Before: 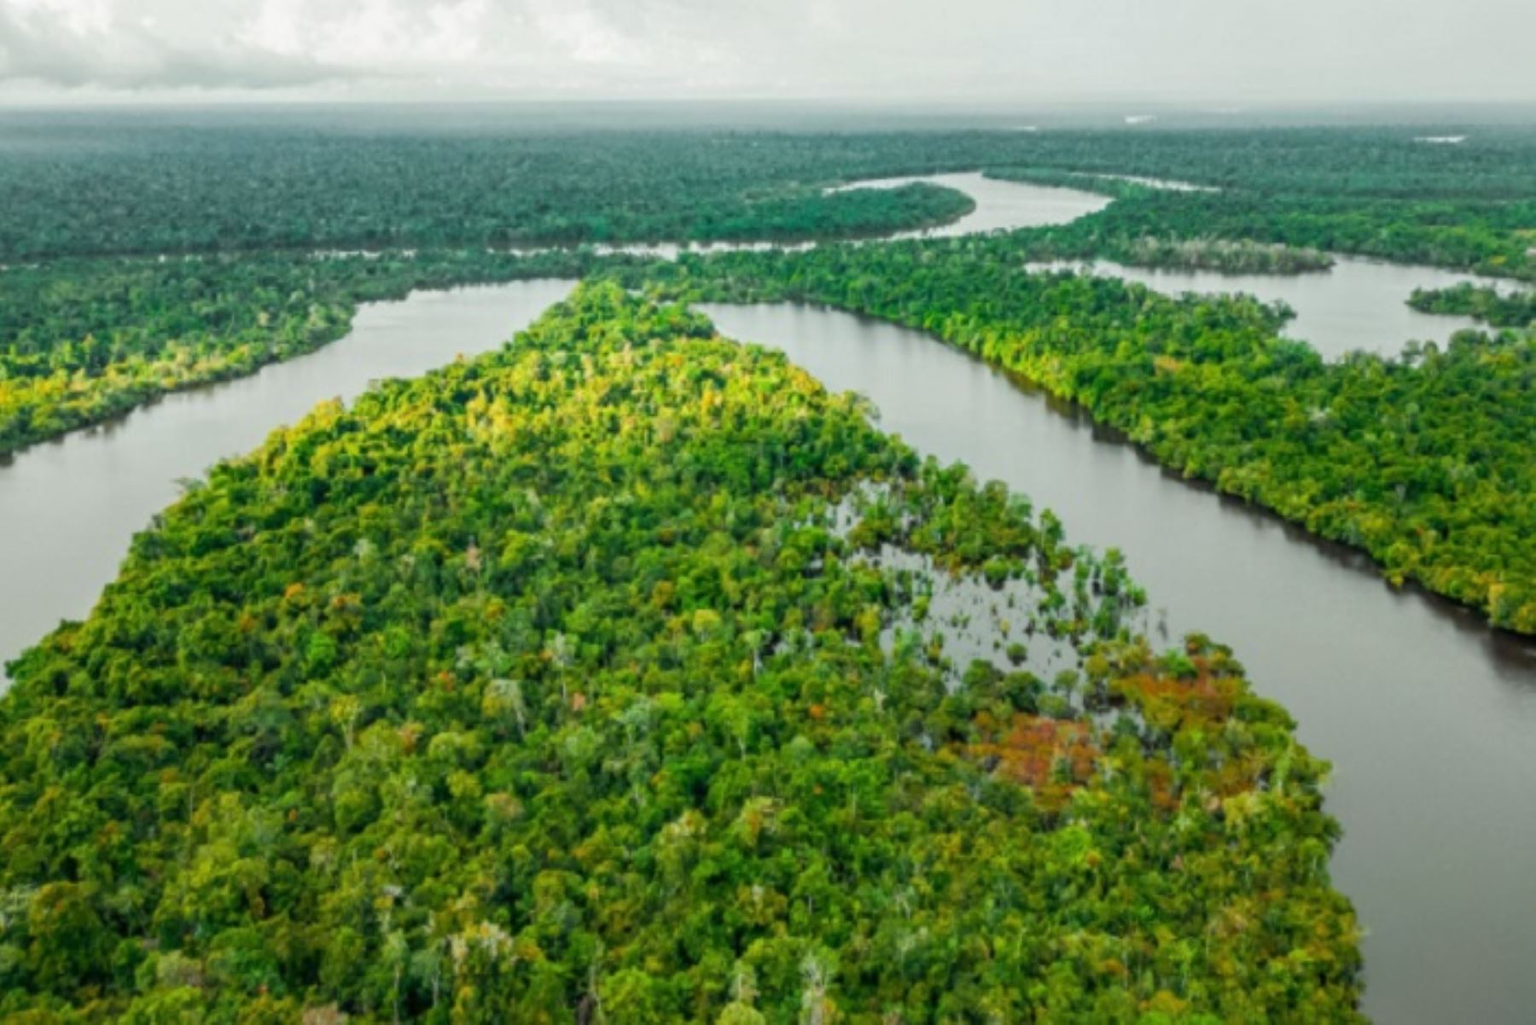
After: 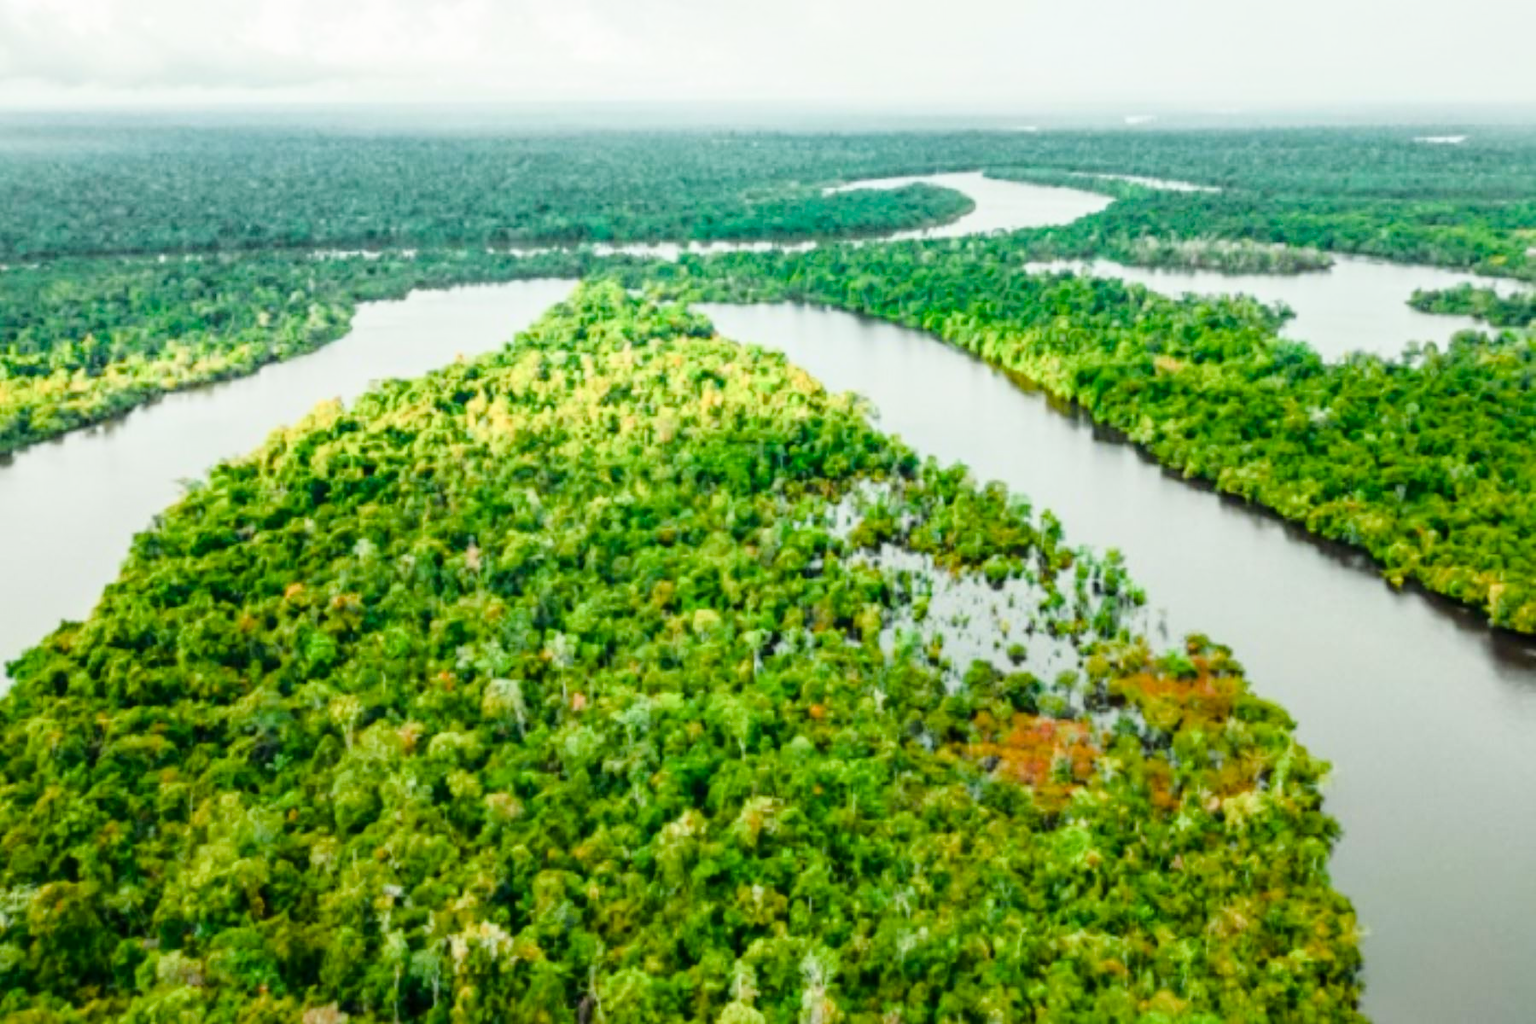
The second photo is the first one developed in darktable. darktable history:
contrast brightness saturation: saturation -0.051
base curve: curves: ch0 [(0, 0) (0.028, 0.03) (0.121, 0.232) (0.46, 0.748) (0.859, 0.968) (1, 1)]
color balance rgb: perceptual saturation grading › global saturation 25.158%, perceptual saturation grading › highlights -50.537%, perceptual saturation grading › shadows 30.406%
